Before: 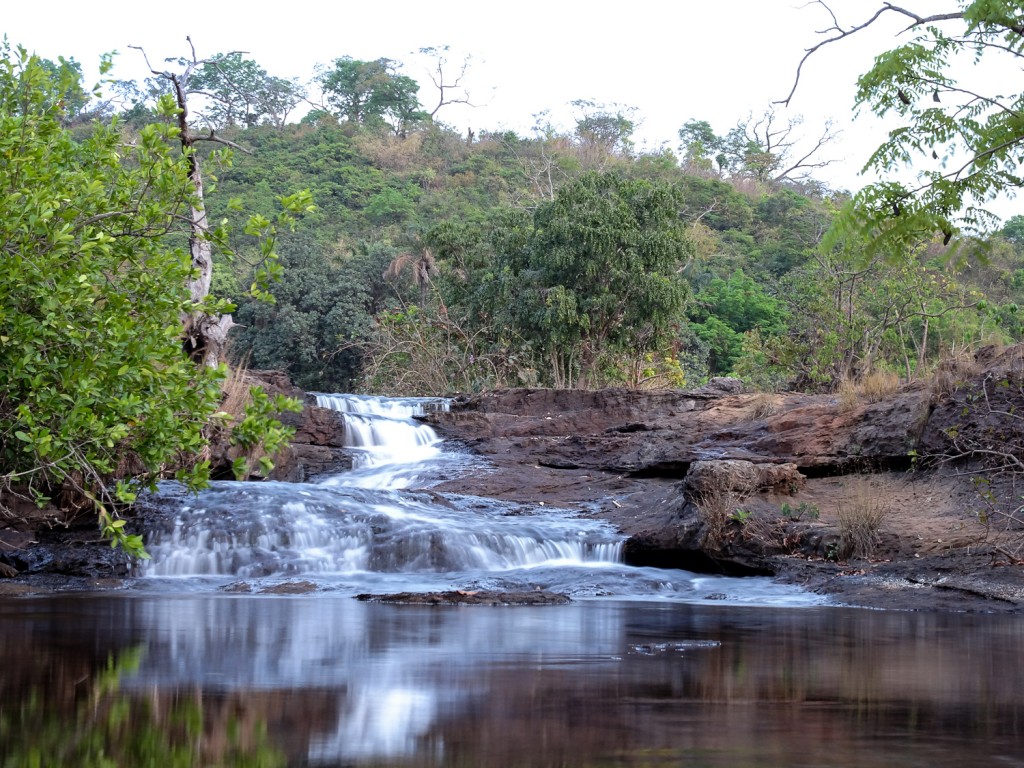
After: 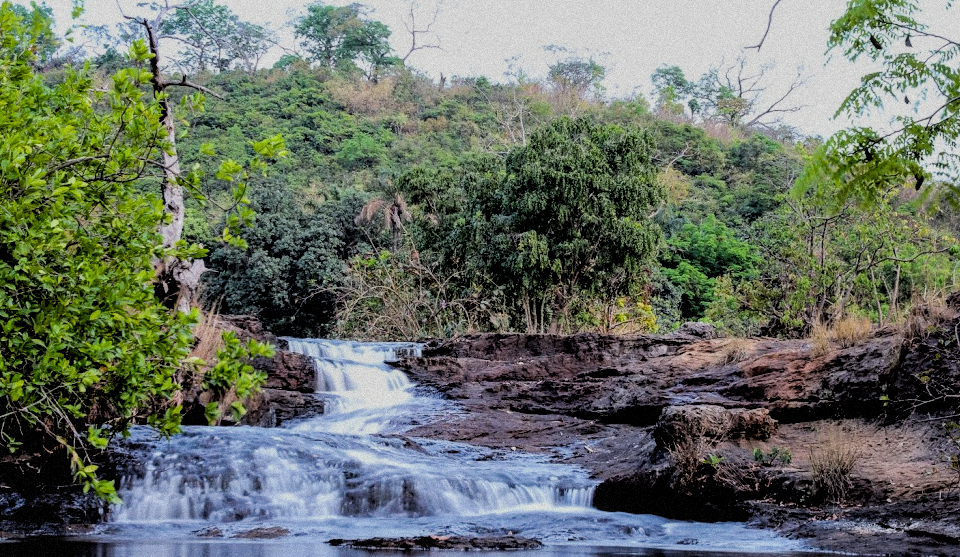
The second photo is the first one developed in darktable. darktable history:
crop: left 2.737%, top 7.287%, right 3.421%, bottom 20.179%
local contrast: on, module defaults
color balance rgb: perceptual saturation grading › global saturation 20%, global vibrance 20%
filmic rgb: black relative exposure -3.21 EV, white relative exposure 7.02 EV, hardness 1.46, contrast 1.35
grain: mid-tones bias 0%
